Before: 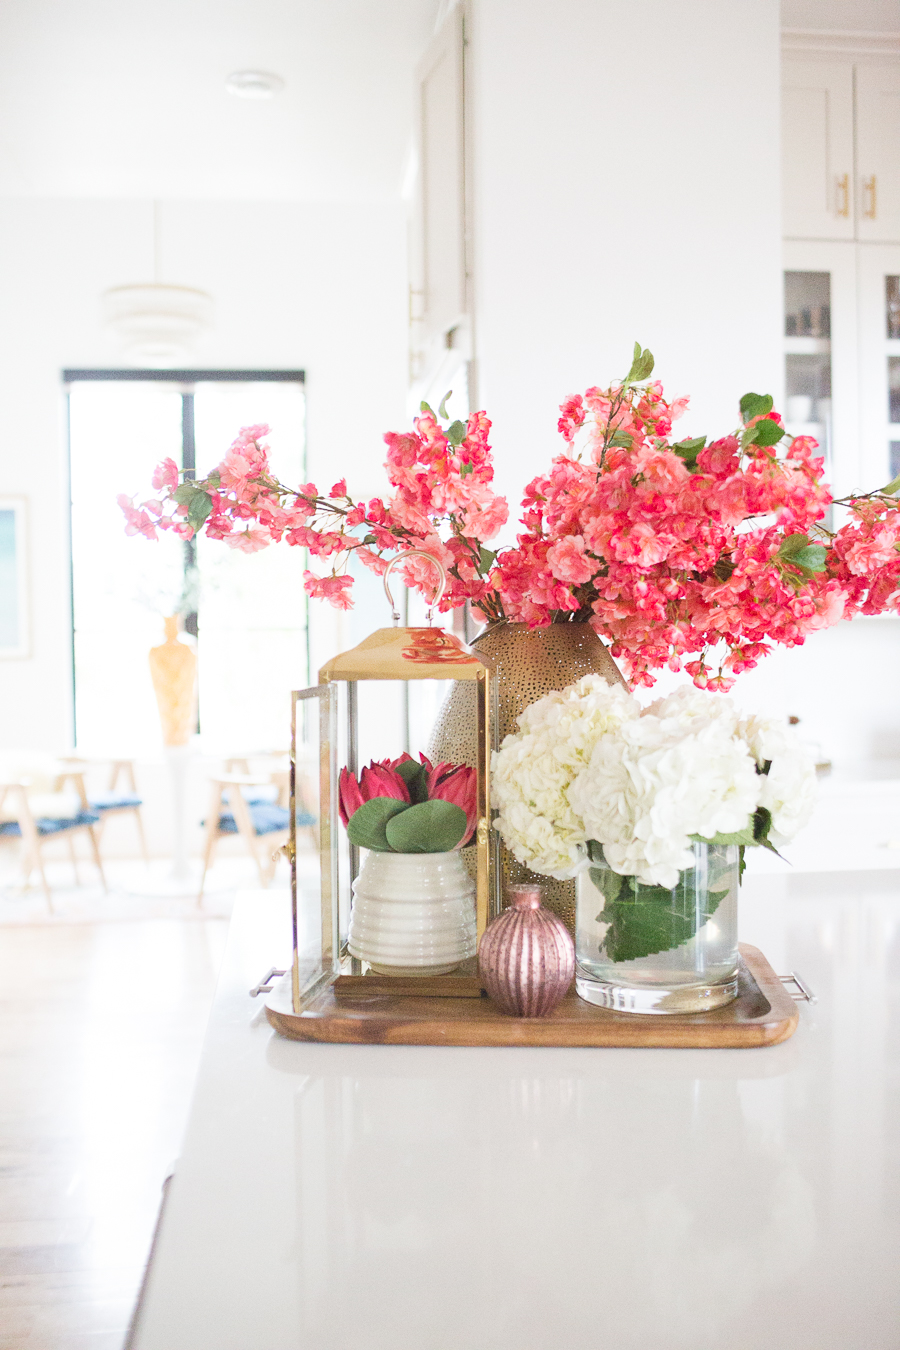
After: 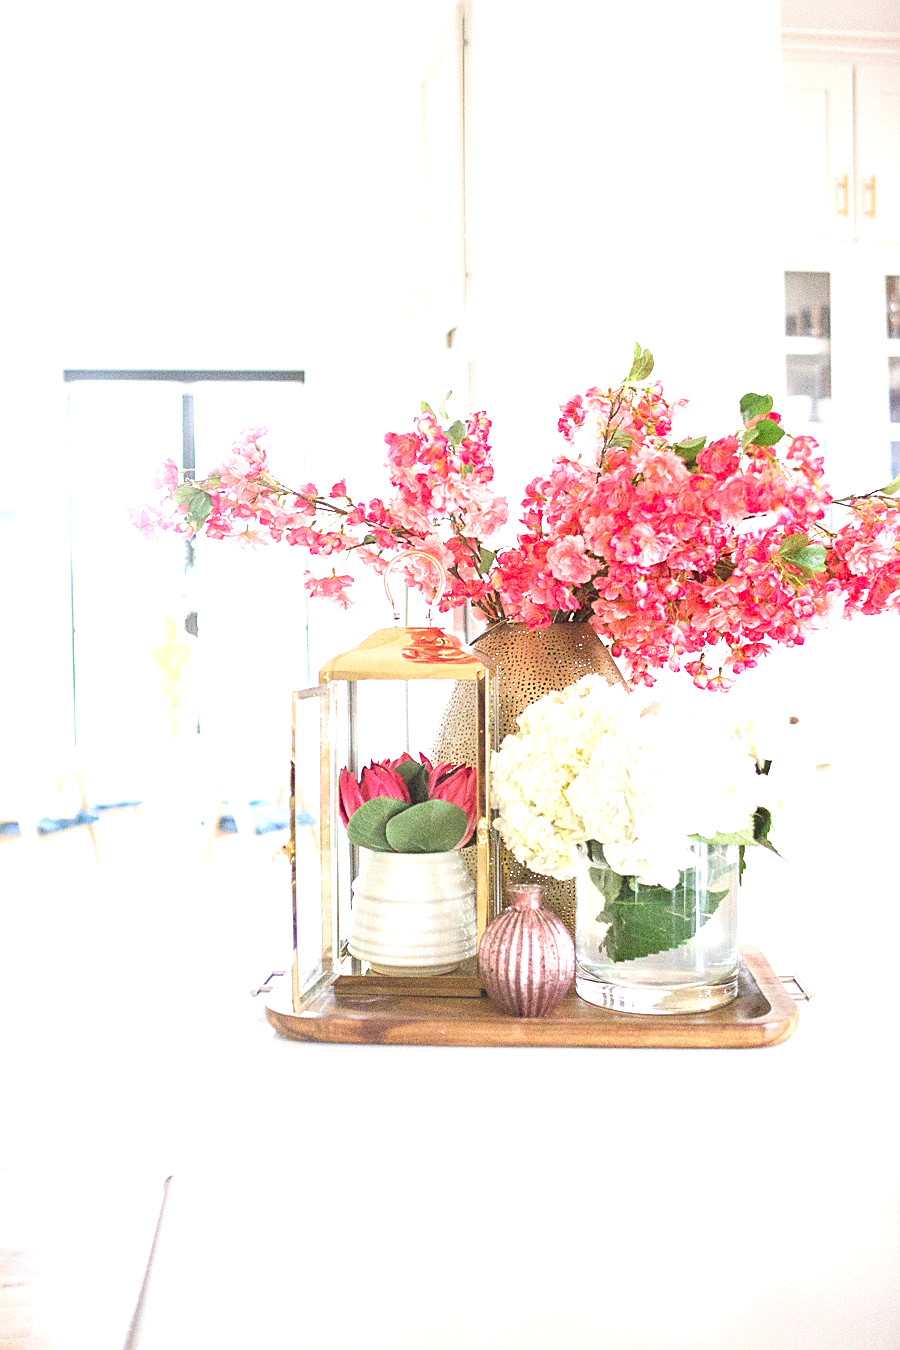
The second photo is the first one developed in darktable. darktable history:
sharpen: amount 0.495
contrast equalizer: octaves 7, y [[0.5 ×6], [0.5 ×6], [0.5, 0.5, 0.501, 0.545, 0.707, 0.863], [0 ×6], [0 ×6]]
exposure: black level correction 0, exposure 0.692 EV, compensate highlight preservation false
